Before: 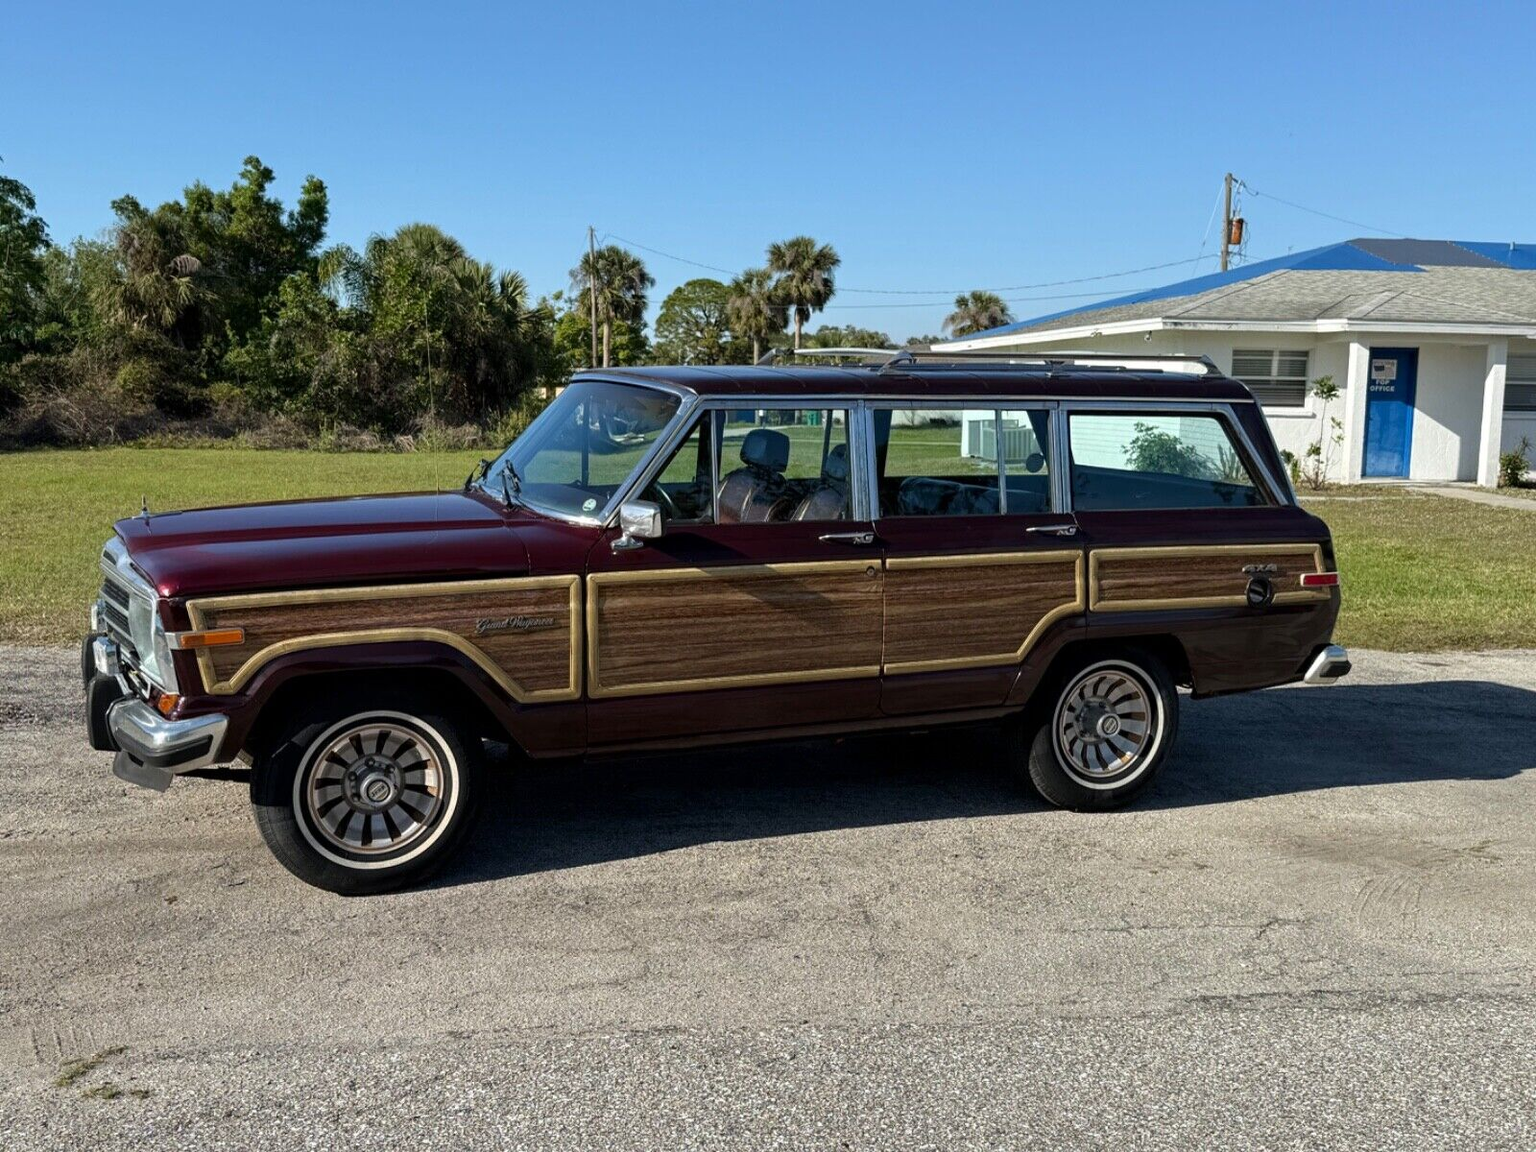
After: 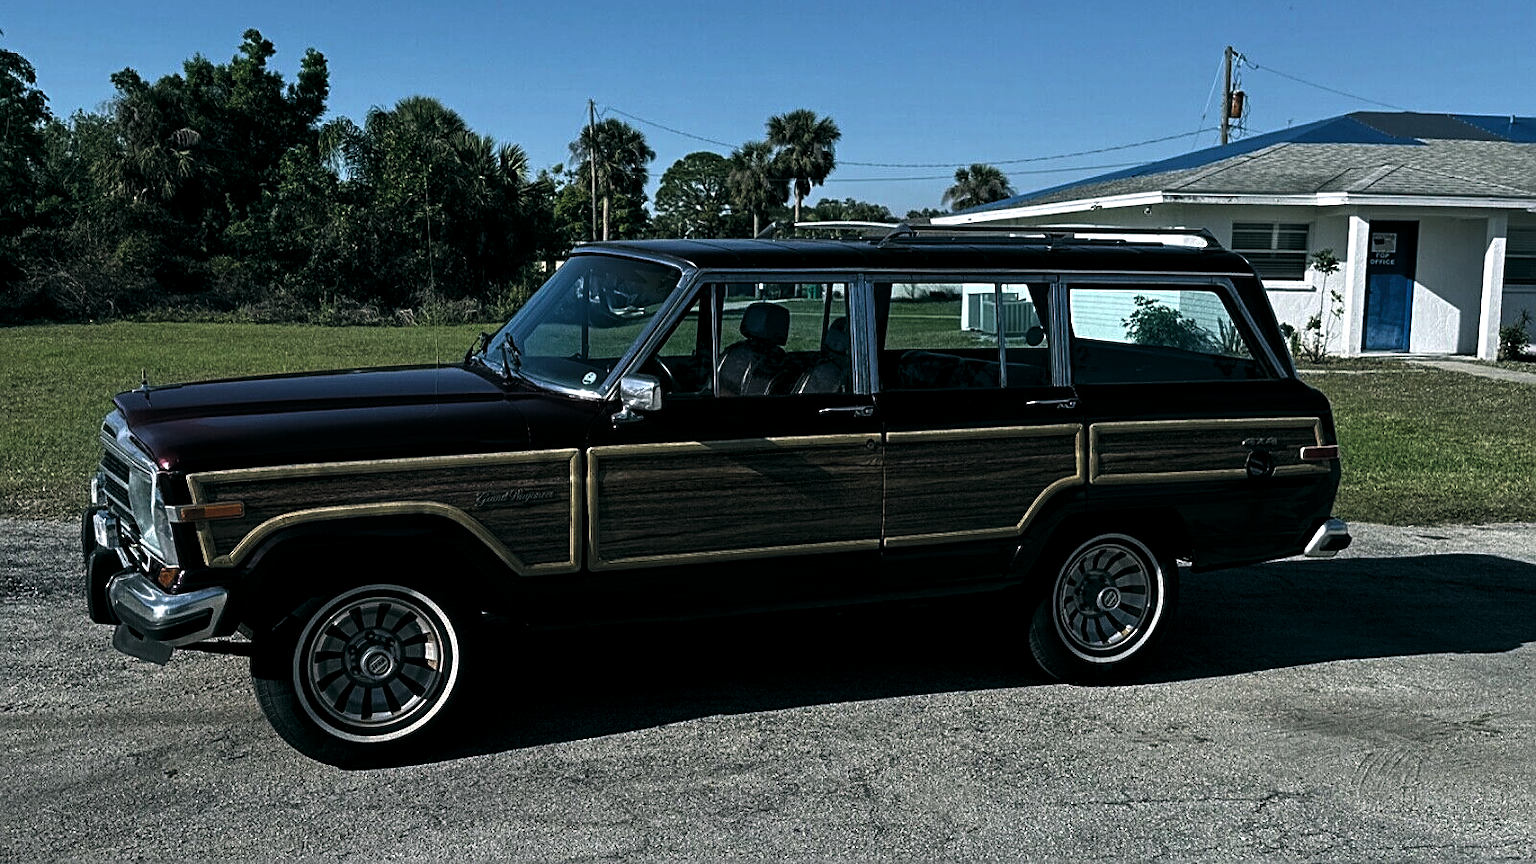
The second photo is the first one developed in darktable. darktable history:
color calibration: x 0.38, y 0.39, temperature 4086.04 K
levels: mode automatic, black 8.58%, gray 59.42%, levels [0, 0.445, 1]
crop: top 11.038%, bottom 13.962%
color balance: lift [1.005, 0.99, 1.007, 1.01], gamma [1, 0.979, 1.011, 1.021], gain [0.923, 1.098, 1.025, 0.902], input saturation 90.45%, contrast 7.73%, output saturation 105.91%
sharpen: on, module defaults
